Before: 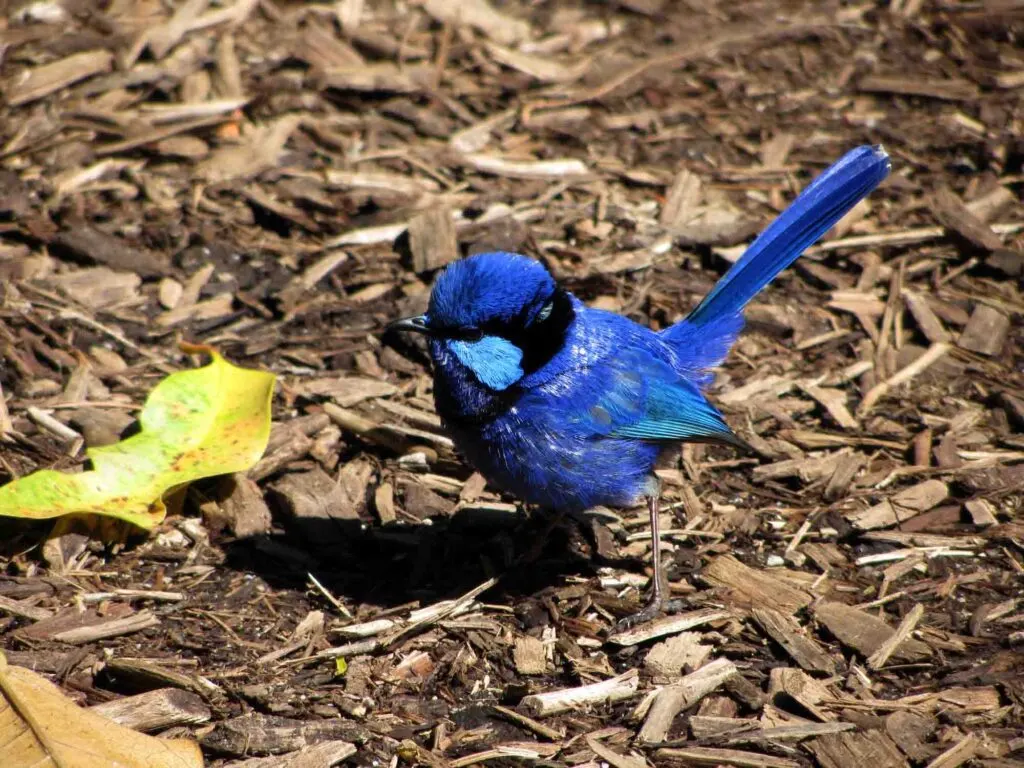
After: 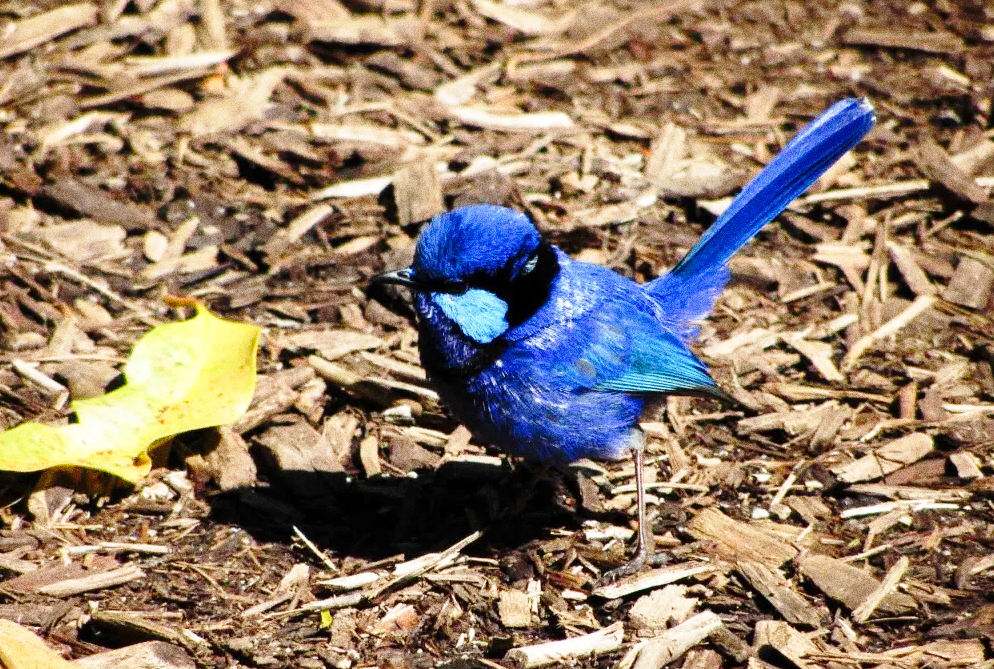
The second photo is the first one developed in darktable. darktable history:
crop: left 1.507%, top 6.147%, right 1.379%, bottom 6.637%
base curve: curves: ch0 [(0, 0) (0.028, 0.03) (0.121, 0.232) (0.46, 0.748) (0.859, 0.968) (1, 1)], preserve colors none
grain: strength 49.07%
